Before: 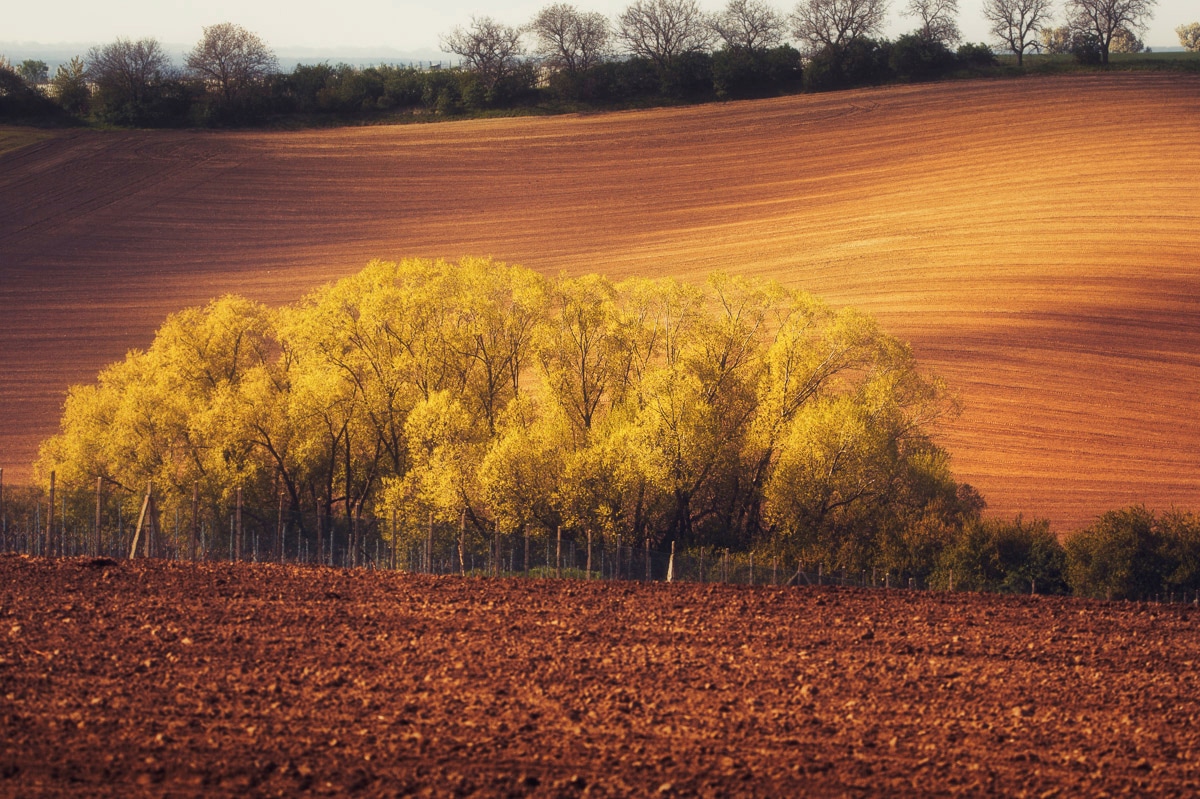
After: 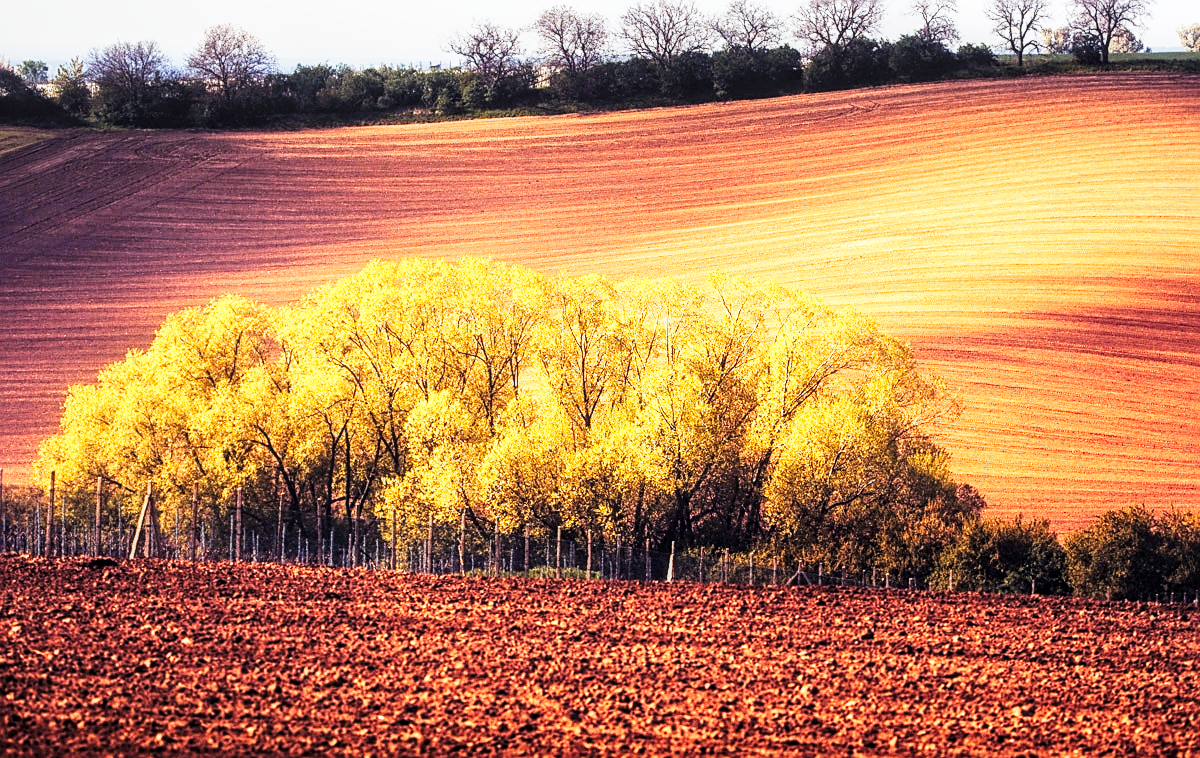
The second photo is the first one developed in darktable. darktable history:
tone curve: curves: ch0 [(0.021, 0) (0.104, 0.052) (0.496, 0.526) (0.737, 0.783) (1, 1)], color space Lab, linked channels, preserve colors none
crop and rotate: top 0%, bottom 5.097%
base curve: curves: ch0 [(0, 0) (0.007, 0.004) (0.027, 0.03) (0.046, 0.07) (0.207, 0.54) (0.442, 0.872) (0.673, 0.972) (1, 1)], preserve colors none
local contrast: on, module defaults
sharpen: on, module defaults
color calibration: illuminant as shot in camera, x 0.358, y 0.373, temperature 4628.91 K
white balance: red 0.984, blue 1.059
